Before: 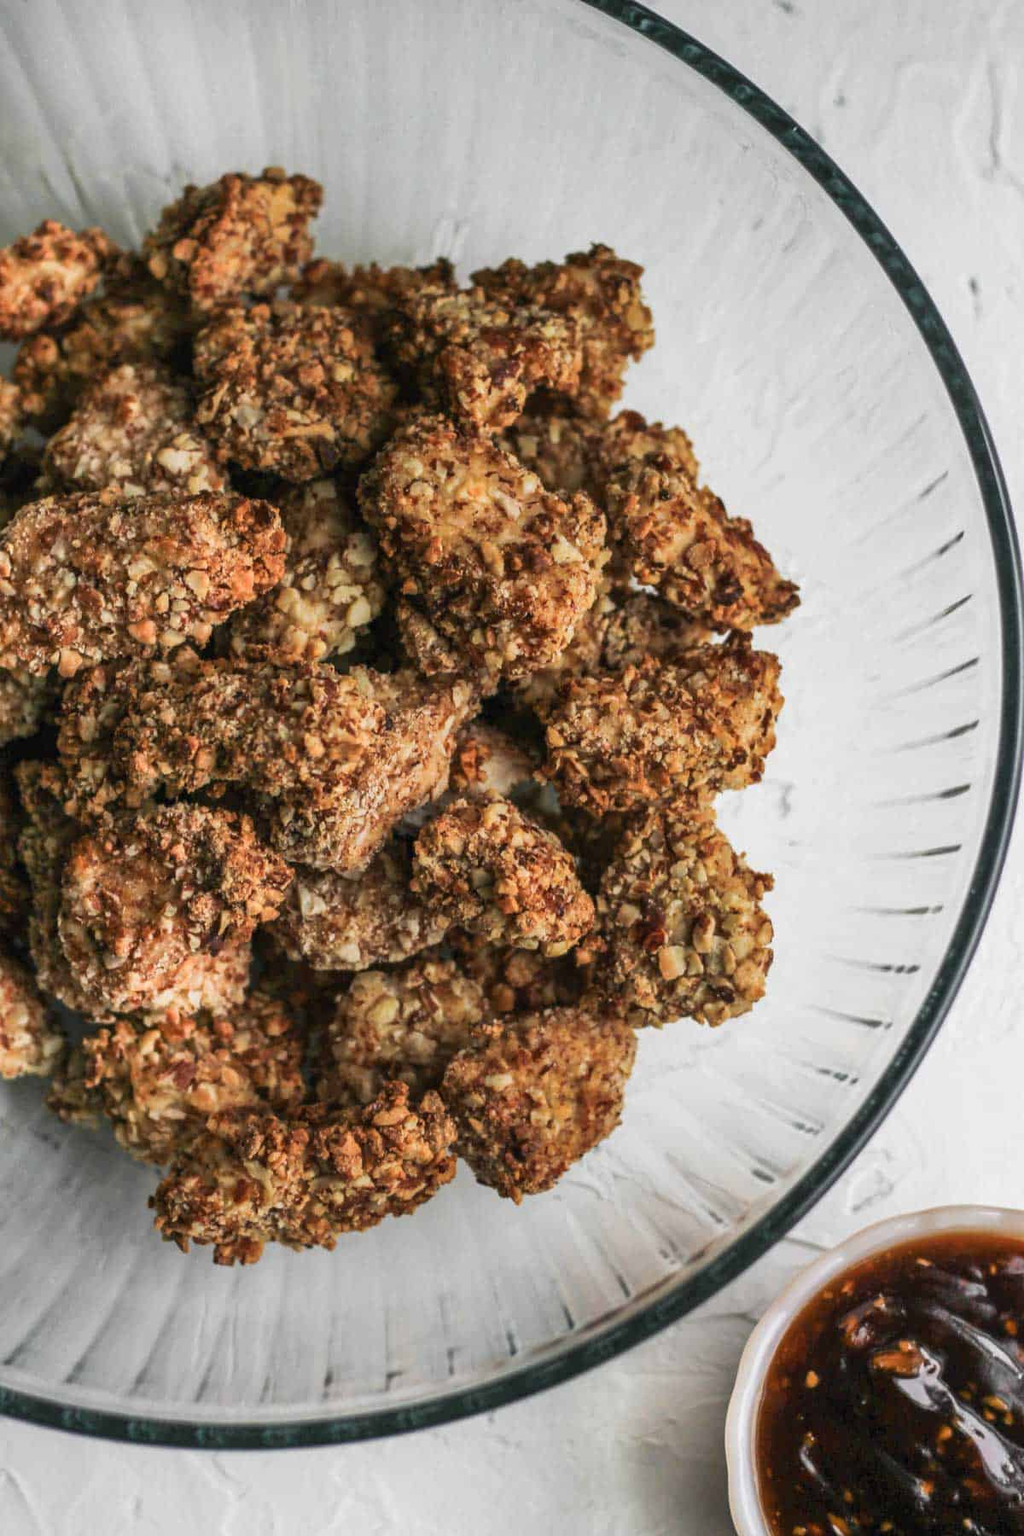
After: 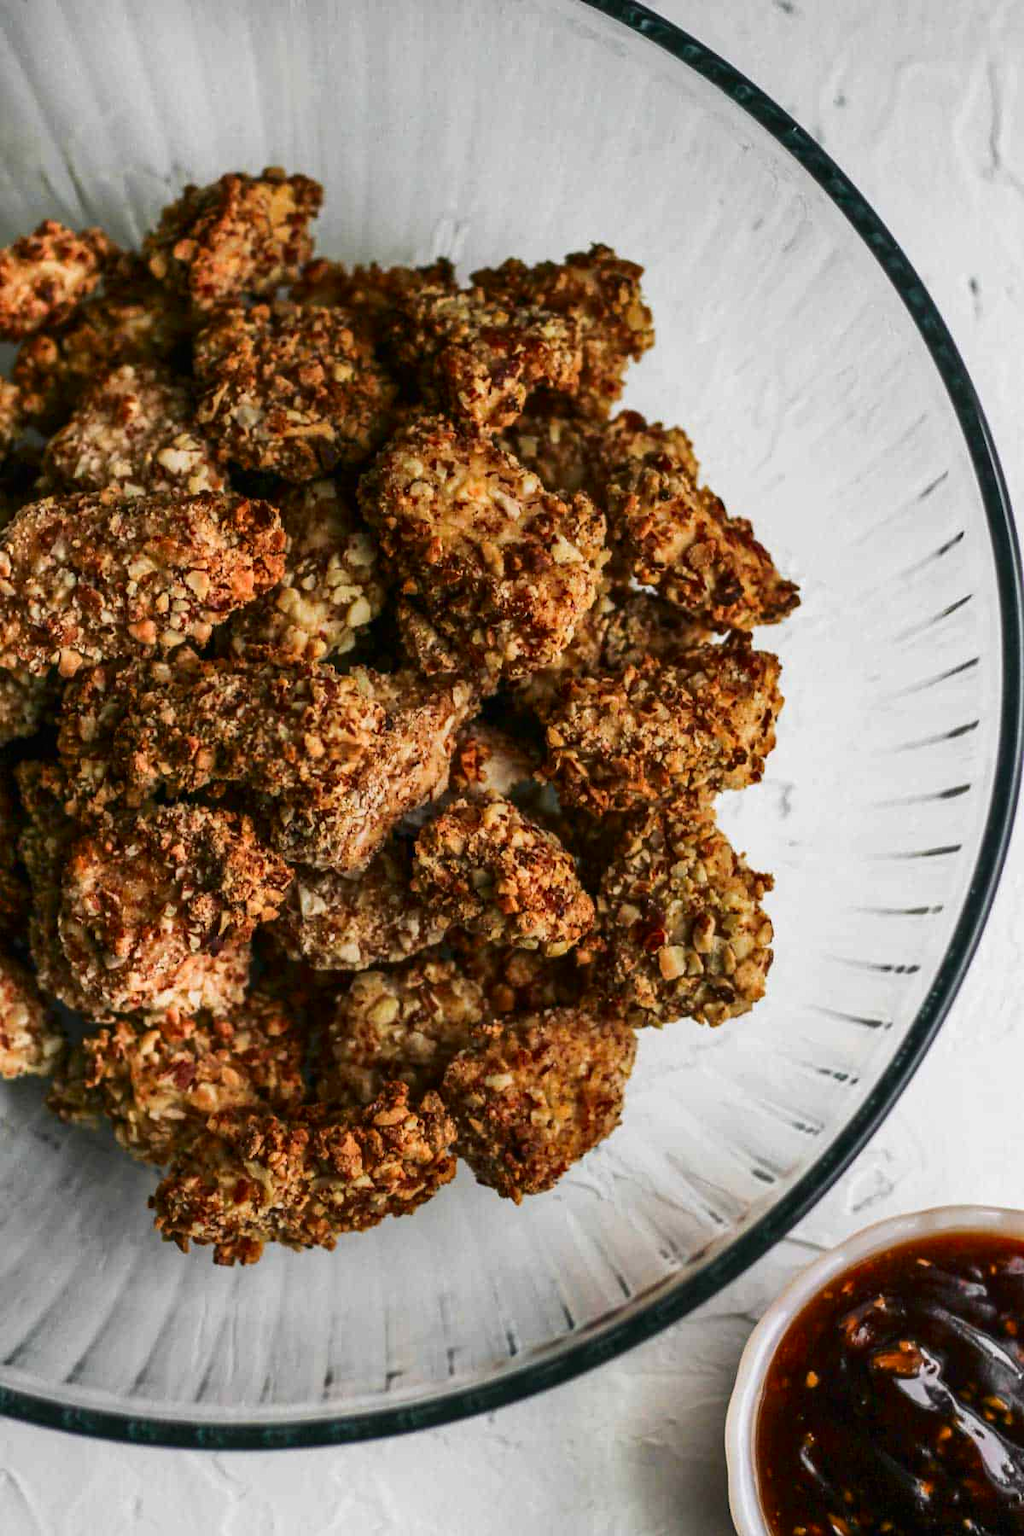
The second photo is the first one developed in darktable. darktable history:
contrast brightness saturation: contrast 0.121, brightness -0.12, saturation 0.202
